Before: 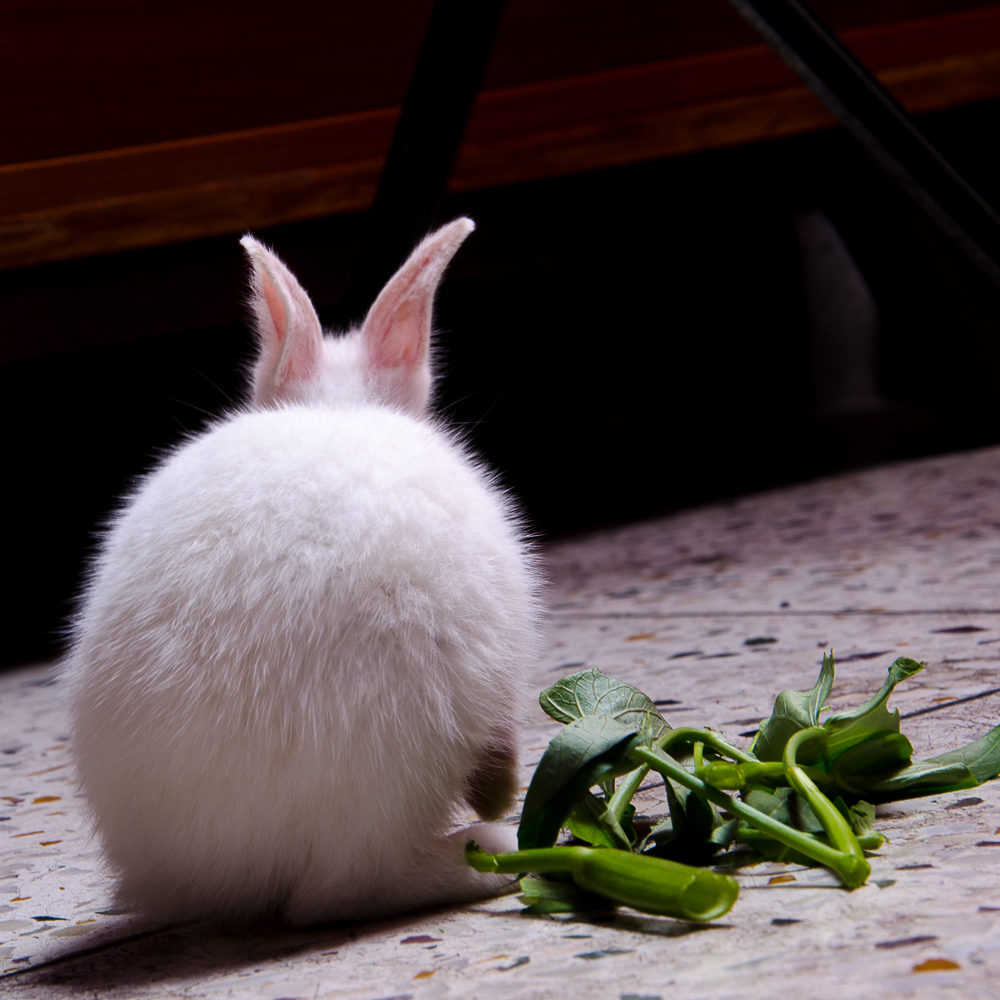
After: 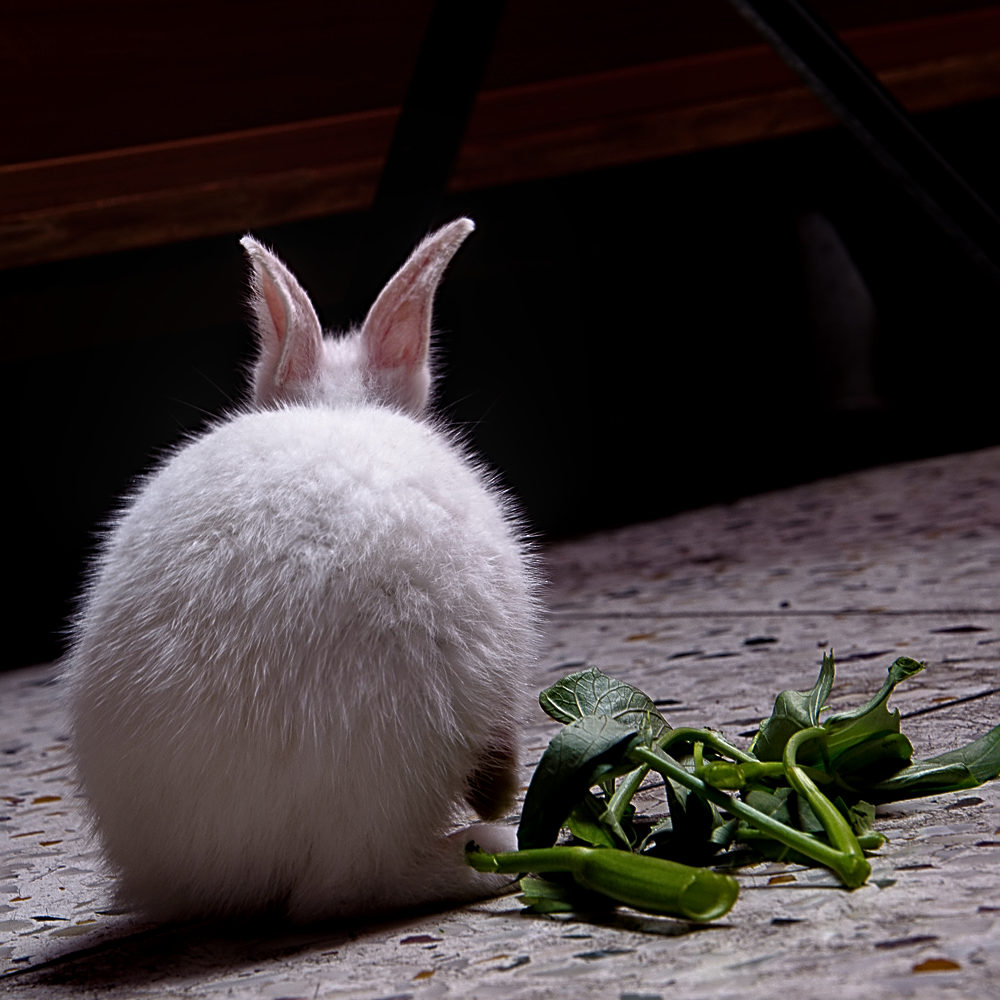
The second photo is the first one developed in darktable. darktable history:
rgb curve: curves: ch0 [(0, 0) (0.415, 0.237) (1, 1)]
local contrast: on, module defaults
sharpen: radius 2.676, amount 0.669
